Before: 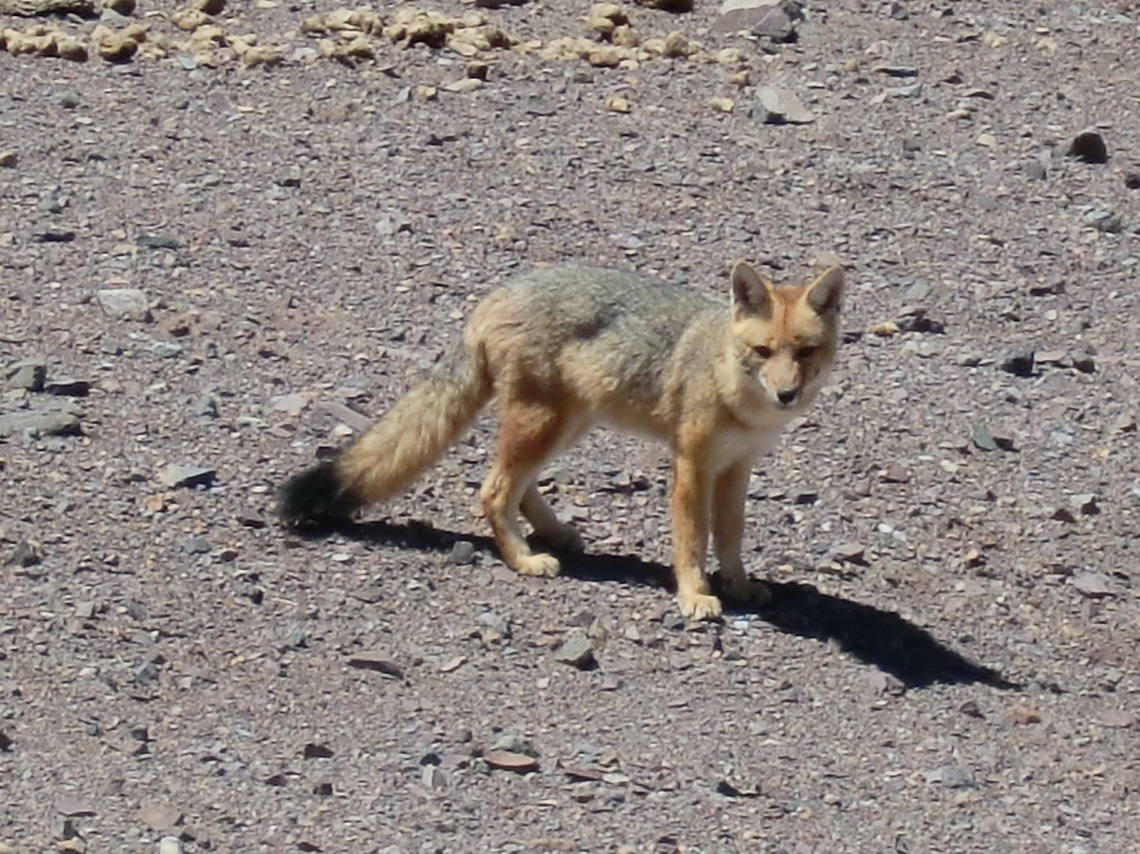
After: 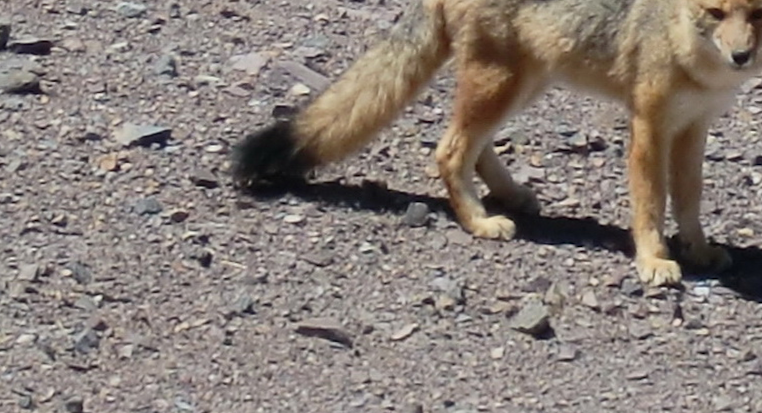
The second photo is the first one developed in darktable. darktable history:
crop: top 36.498%, right 27.964%, bottom 14.995%
contrast brightness saturation: contrast 0.05
rotate and perspective: rotation 0.215°, lens shift (vertical) -0.139, crop left 0.069, crop right 0.939, crop top 0.002, crop bottom 0.996
